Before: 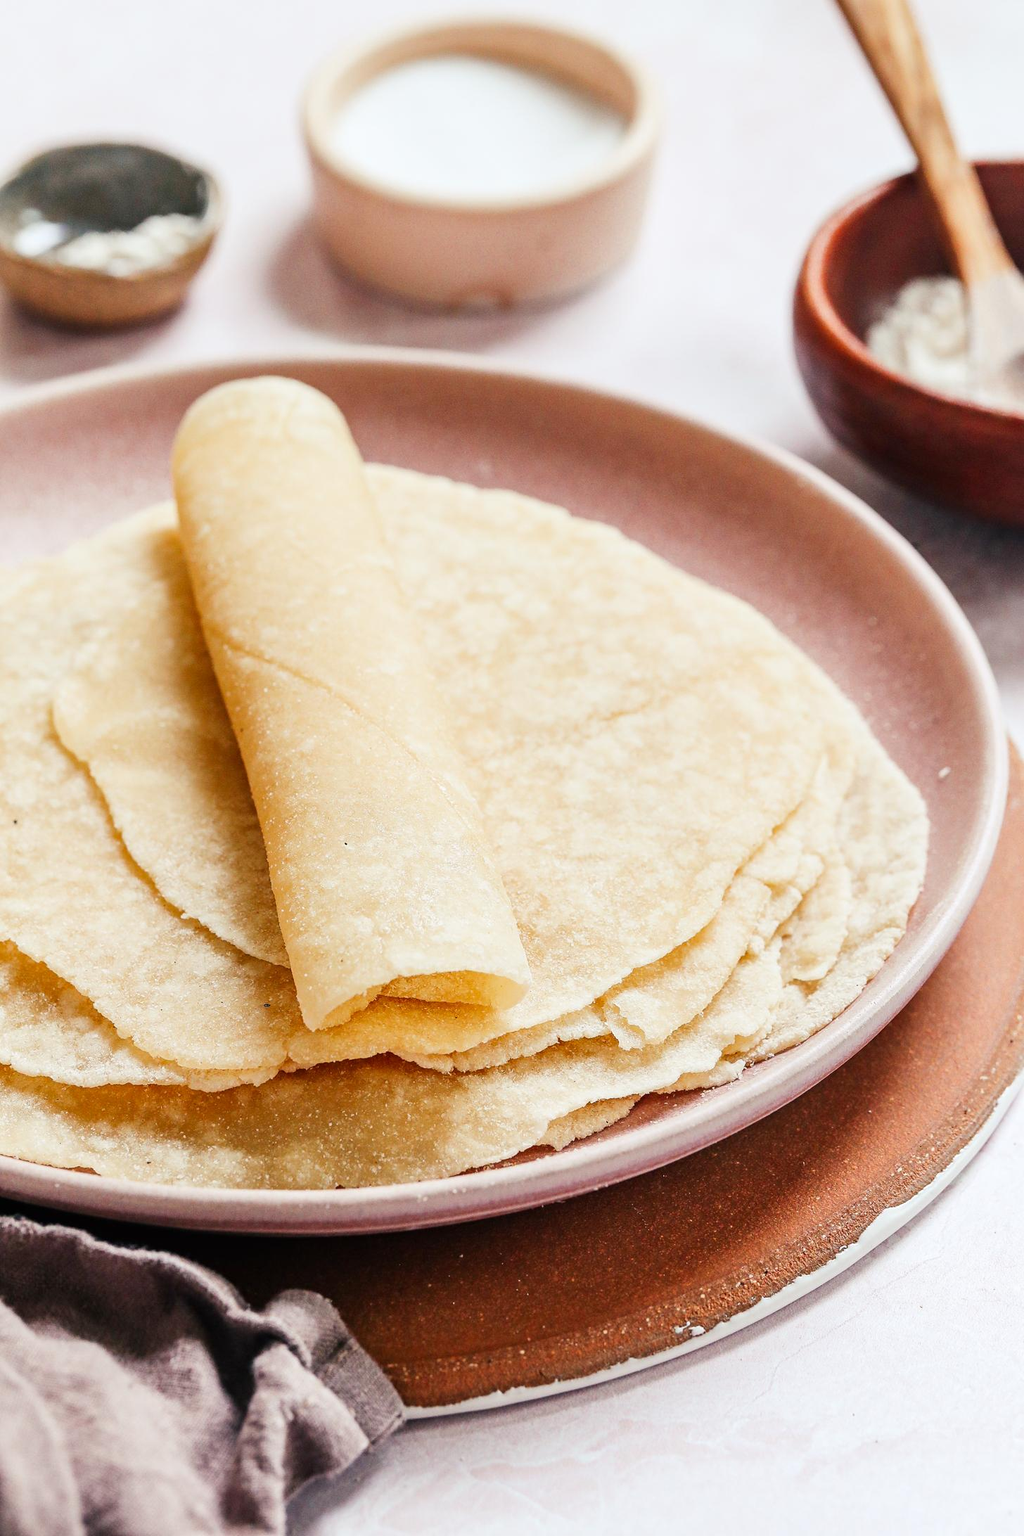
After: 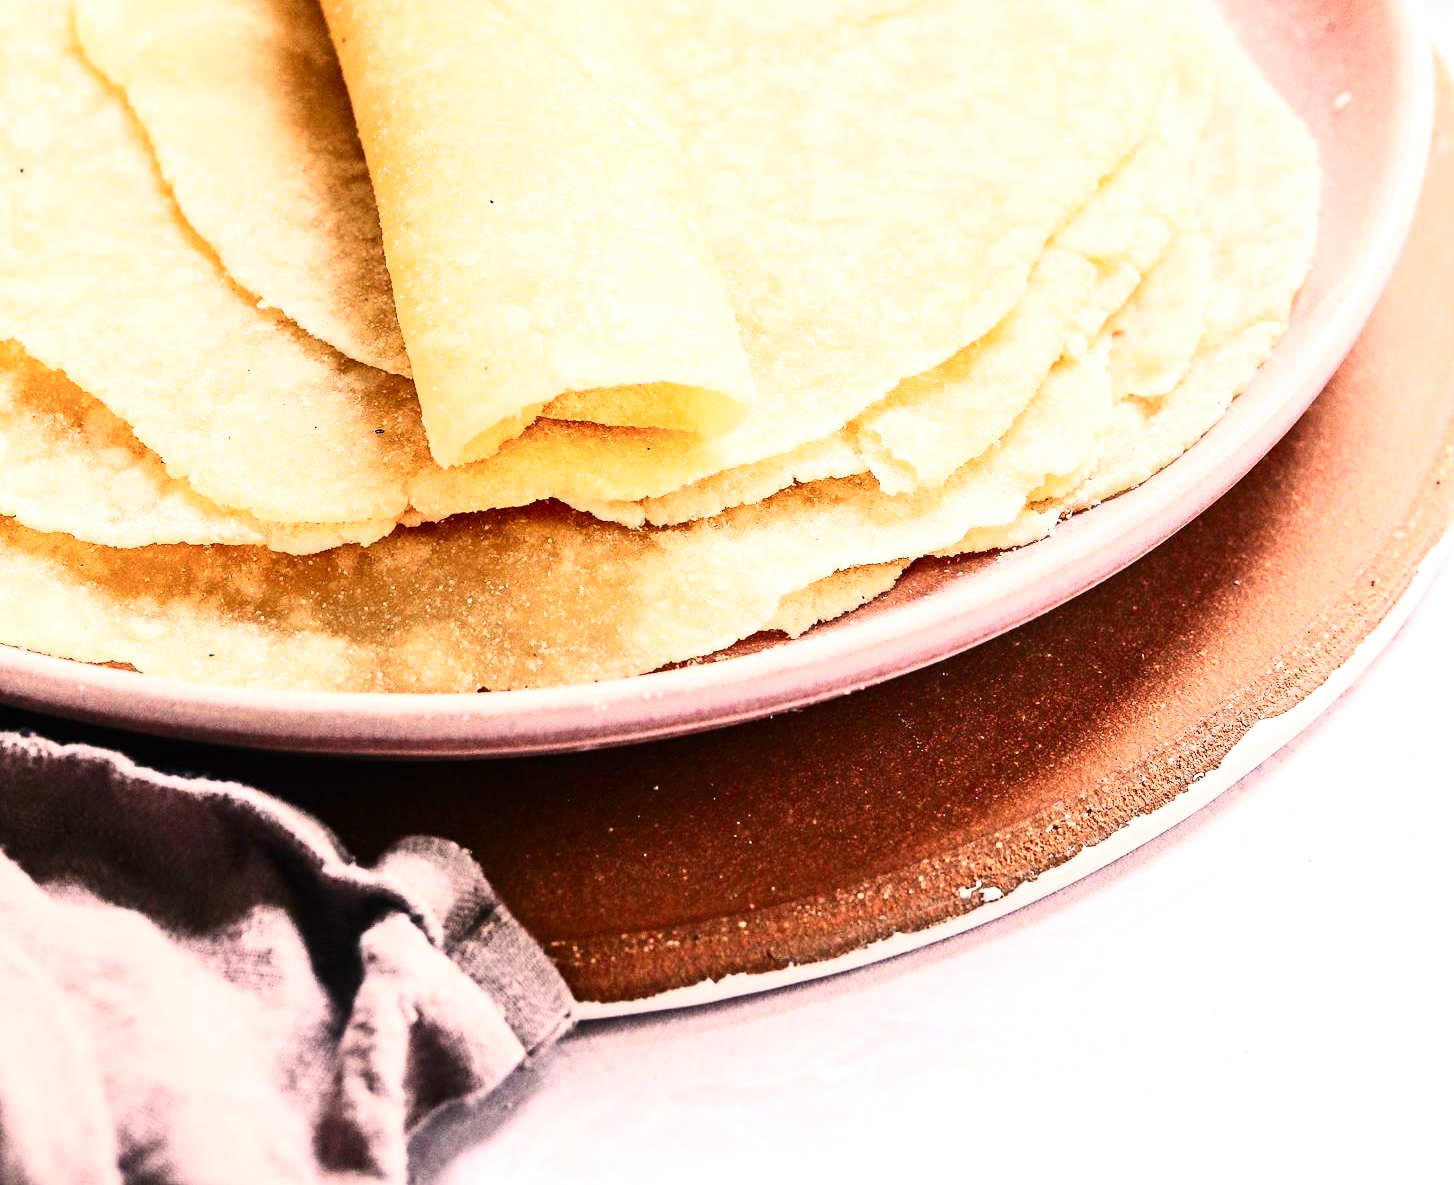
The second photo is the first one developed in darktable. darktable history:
crop and rotate: top 45.697%, right 0.094%
exposure: black level correction 0, exposure 0.5 EV, compensate highlight preservation false
contrast brightness saturation: contrast 0.371, brightness 0.096
color correction: highlights a* 7.18, highlights b* 4
